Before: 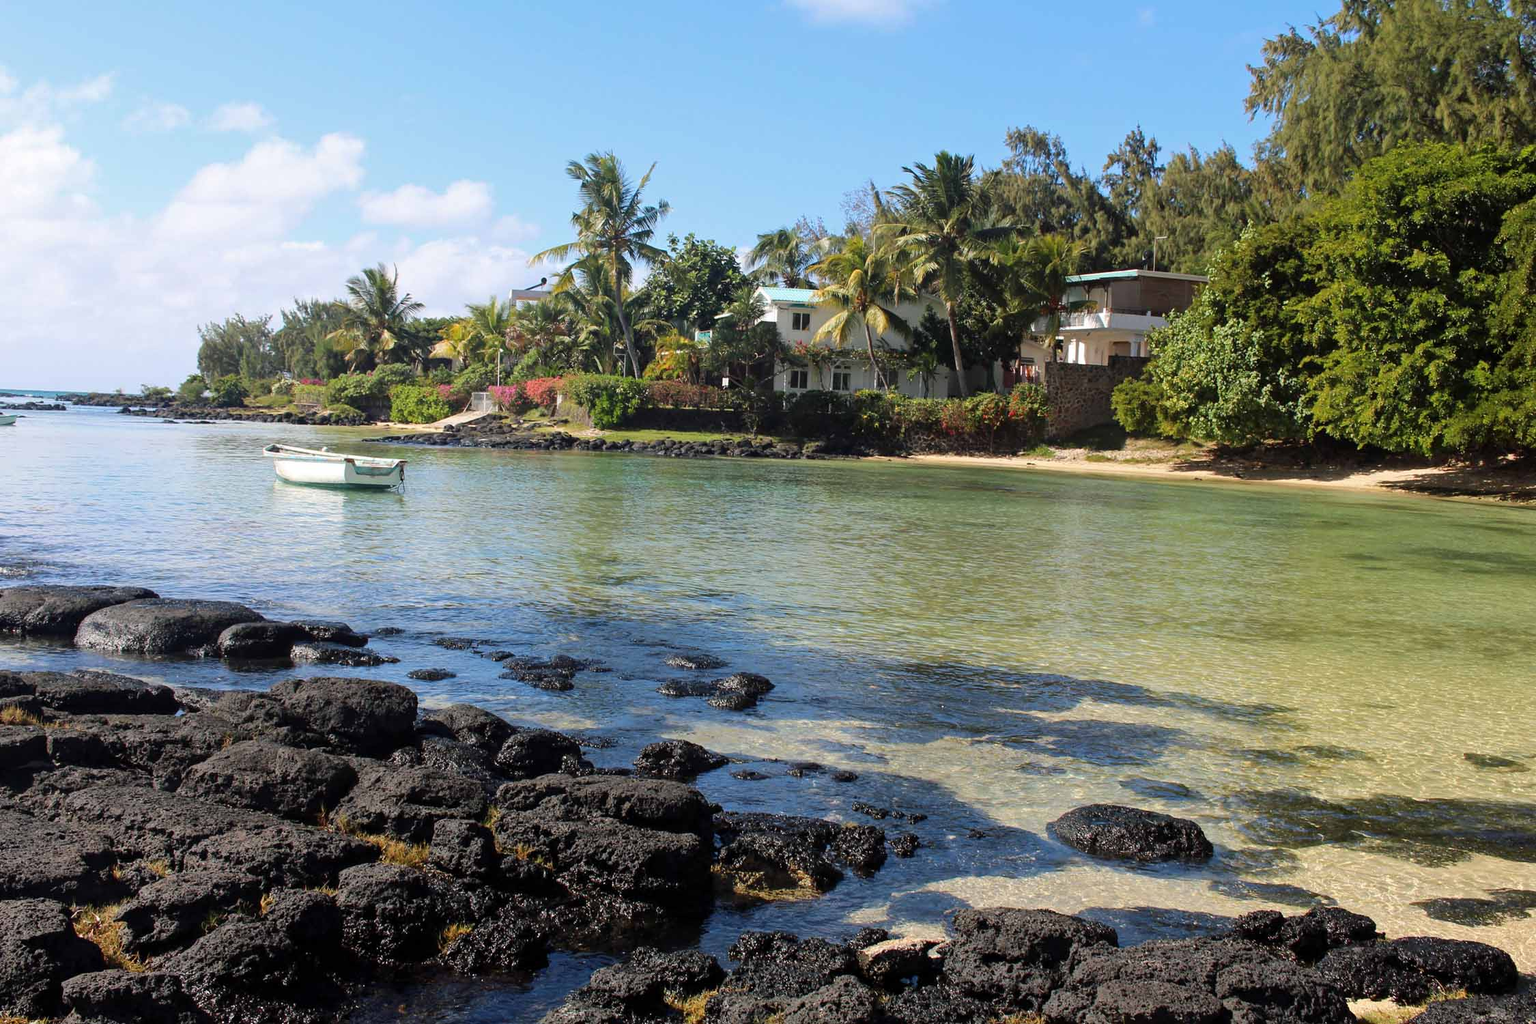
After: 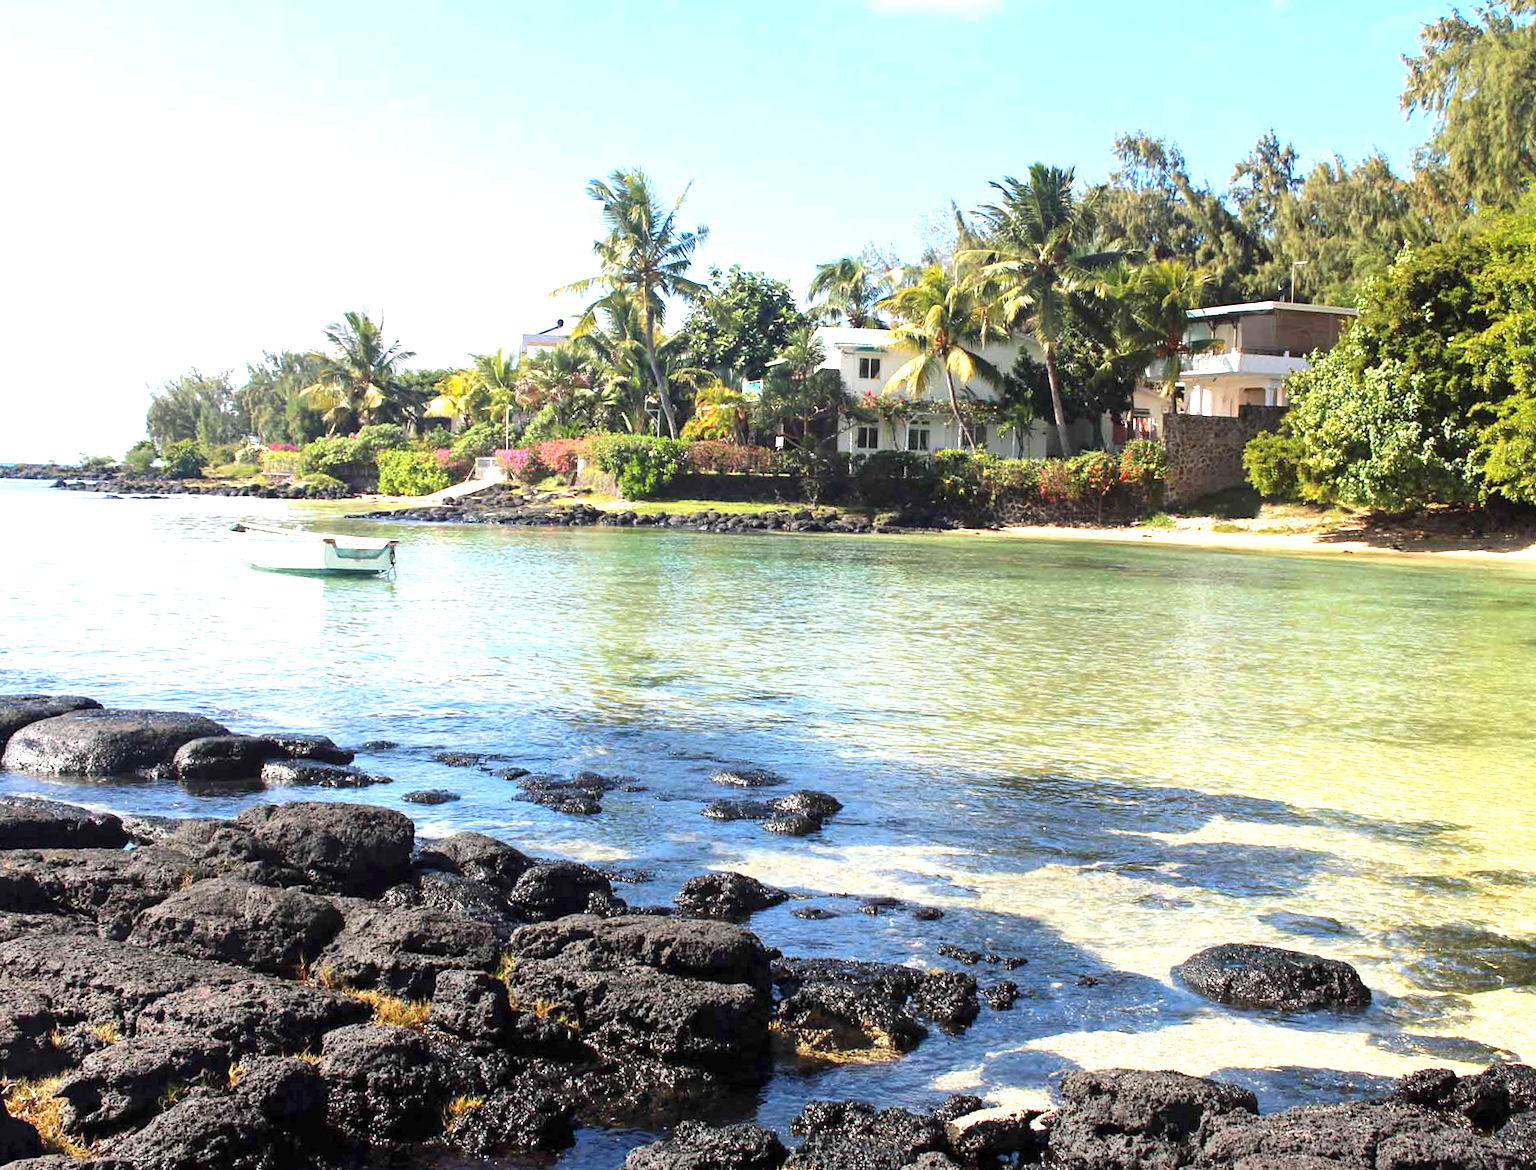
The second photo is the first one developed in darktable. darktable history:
crop and rotate: angle 0.643°, left 4.105%, top 0.604%, right 11.126%, bottom 2.507%
exposure: black level correction 0, exposure 1.297 EV, compensate exposure bias true, compensate highlight preservation false
